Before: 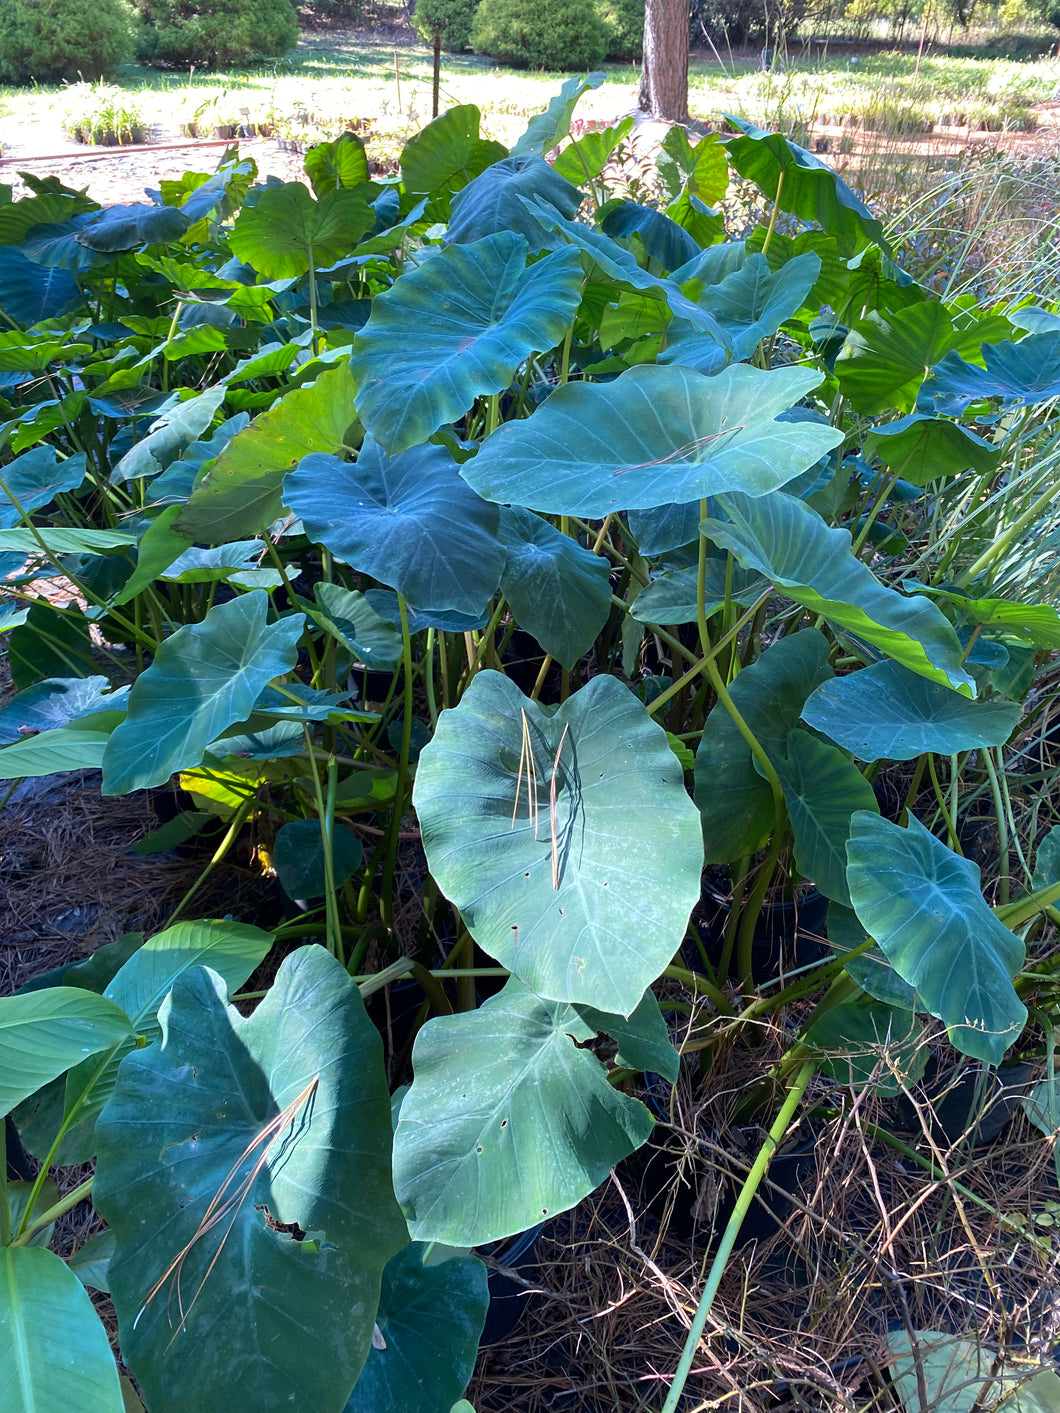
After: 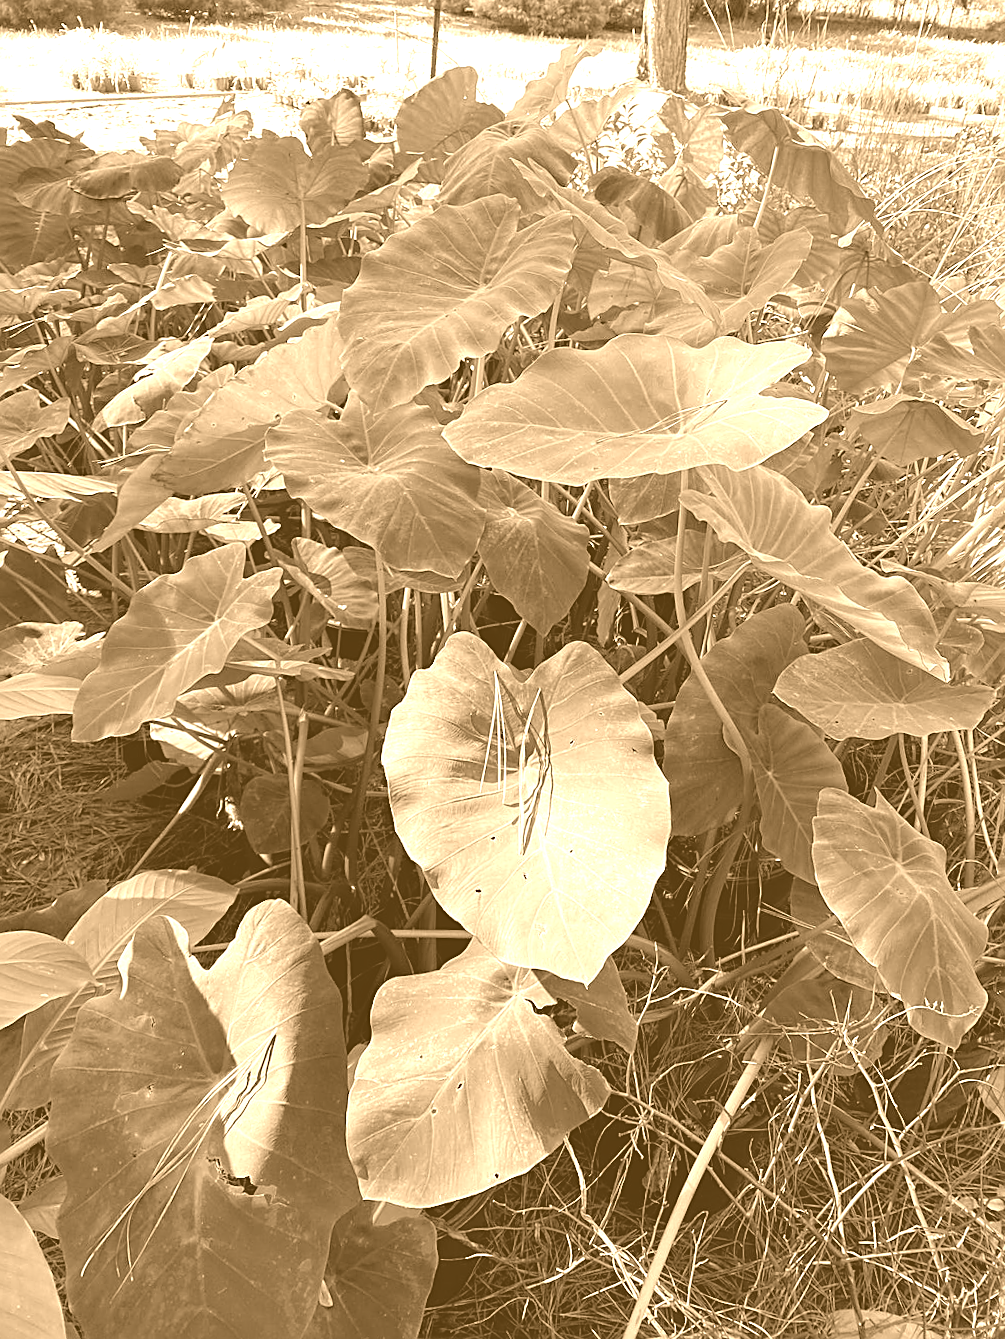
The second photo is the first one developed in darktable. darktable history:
graduated density: rotation -180°, offset 27.42
colorize: hue 28.8°, source mix 100%
crop and rotate: angle -2.38°
sharpen: on, module defaults
haze removal: compatibility mode true, adaptive false
